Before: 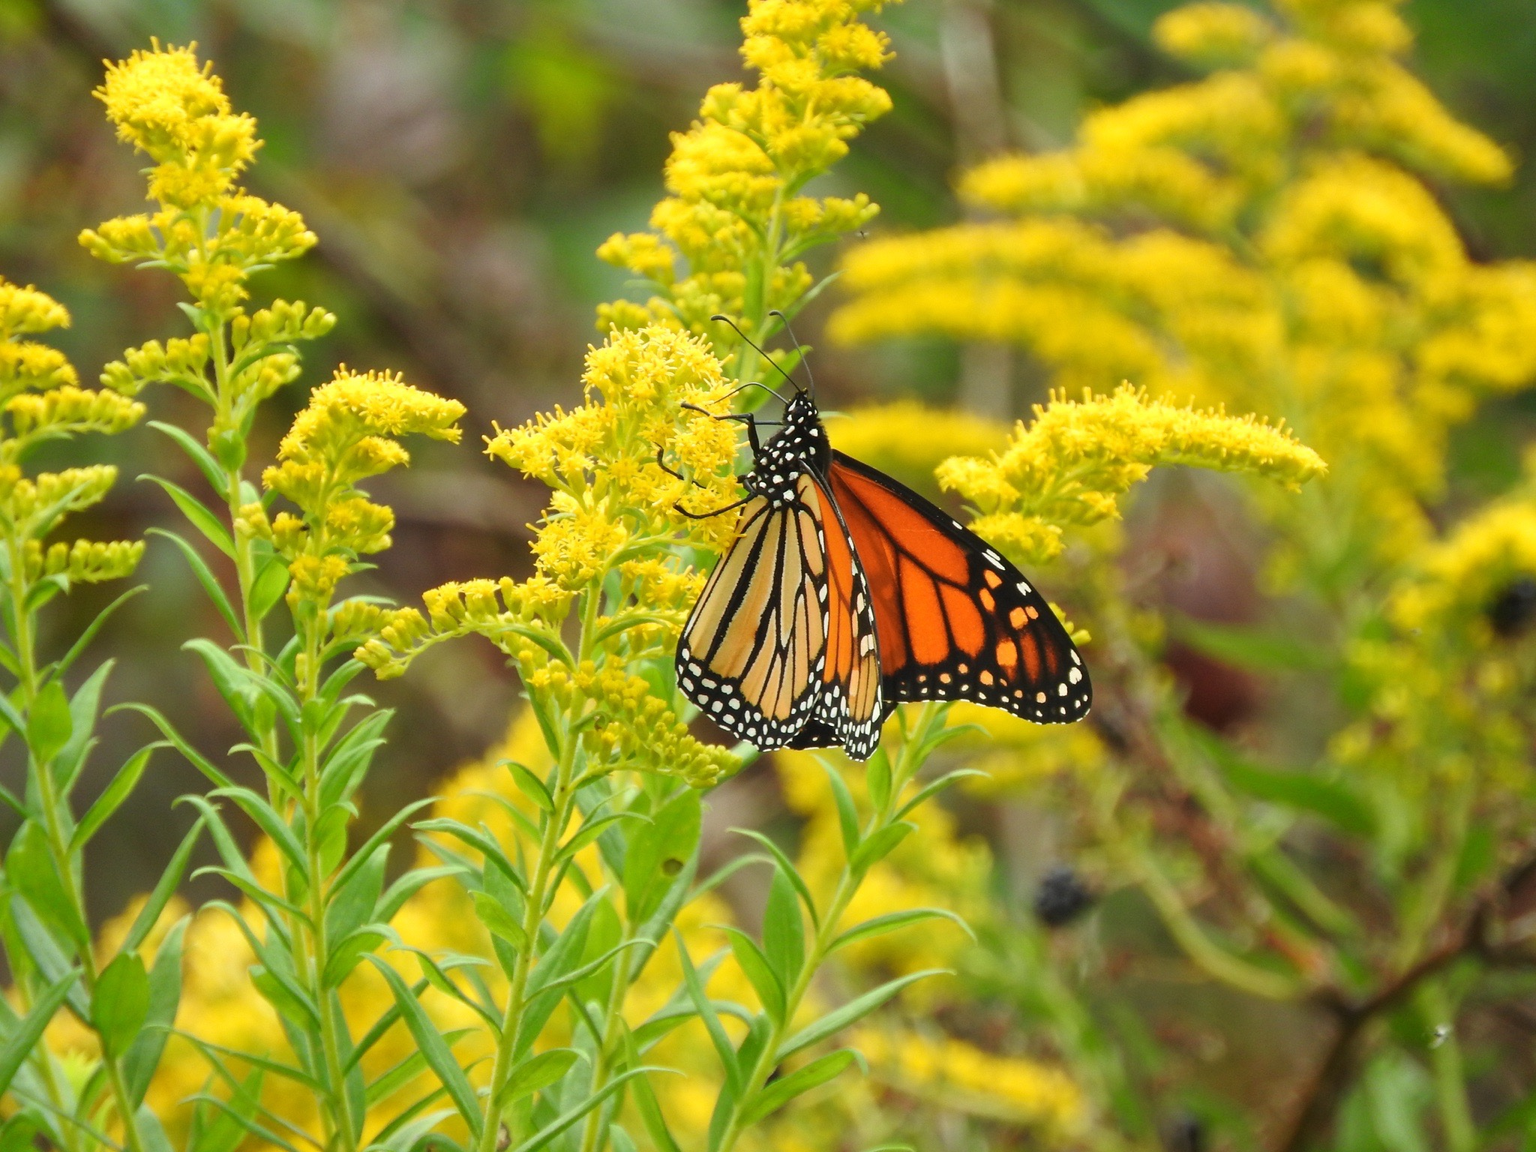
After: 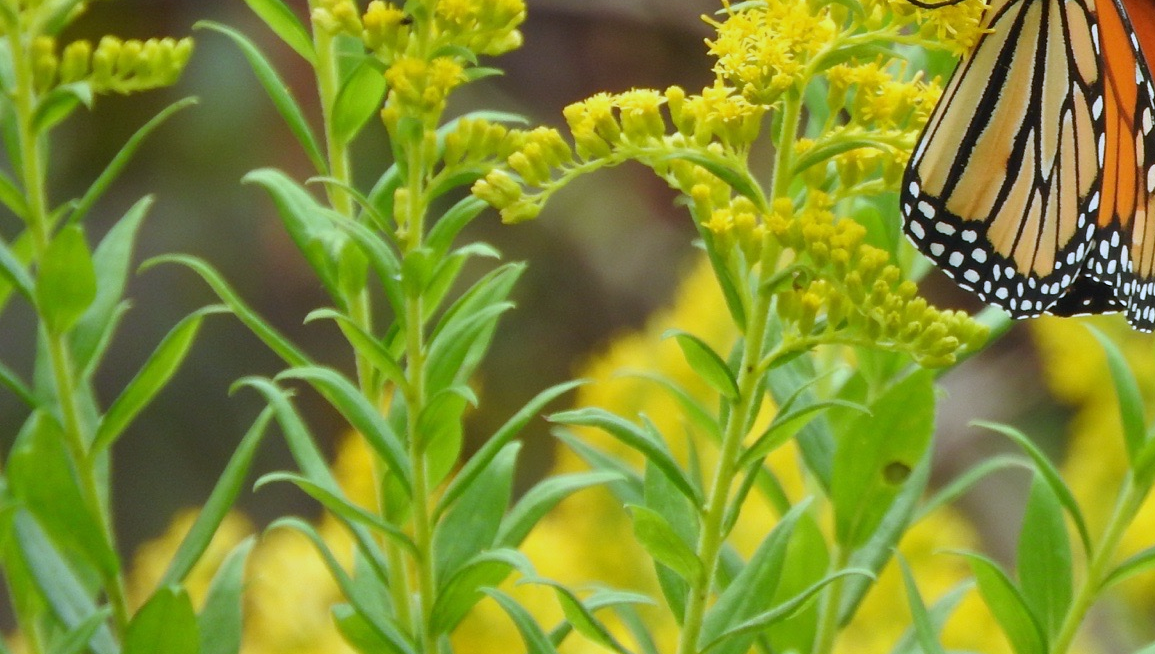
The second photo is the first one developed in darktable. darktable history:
white balance: red 0.948, green 1.02, blue 1.176
crop: top 44.483%, right 43.593%, bottom 12.892%
exposure: exposure -0.21 EV, compensate highlight preservation false
